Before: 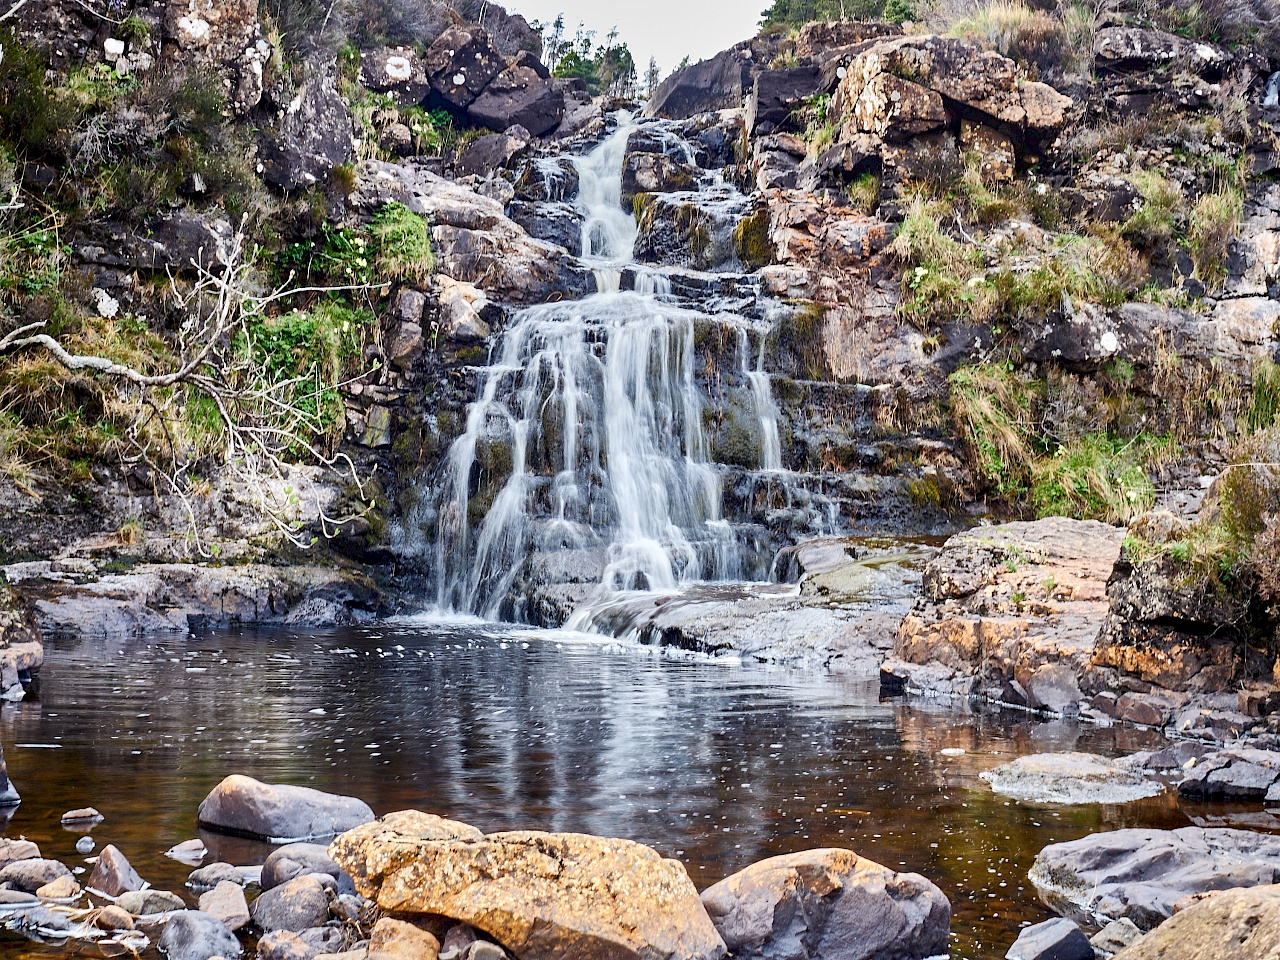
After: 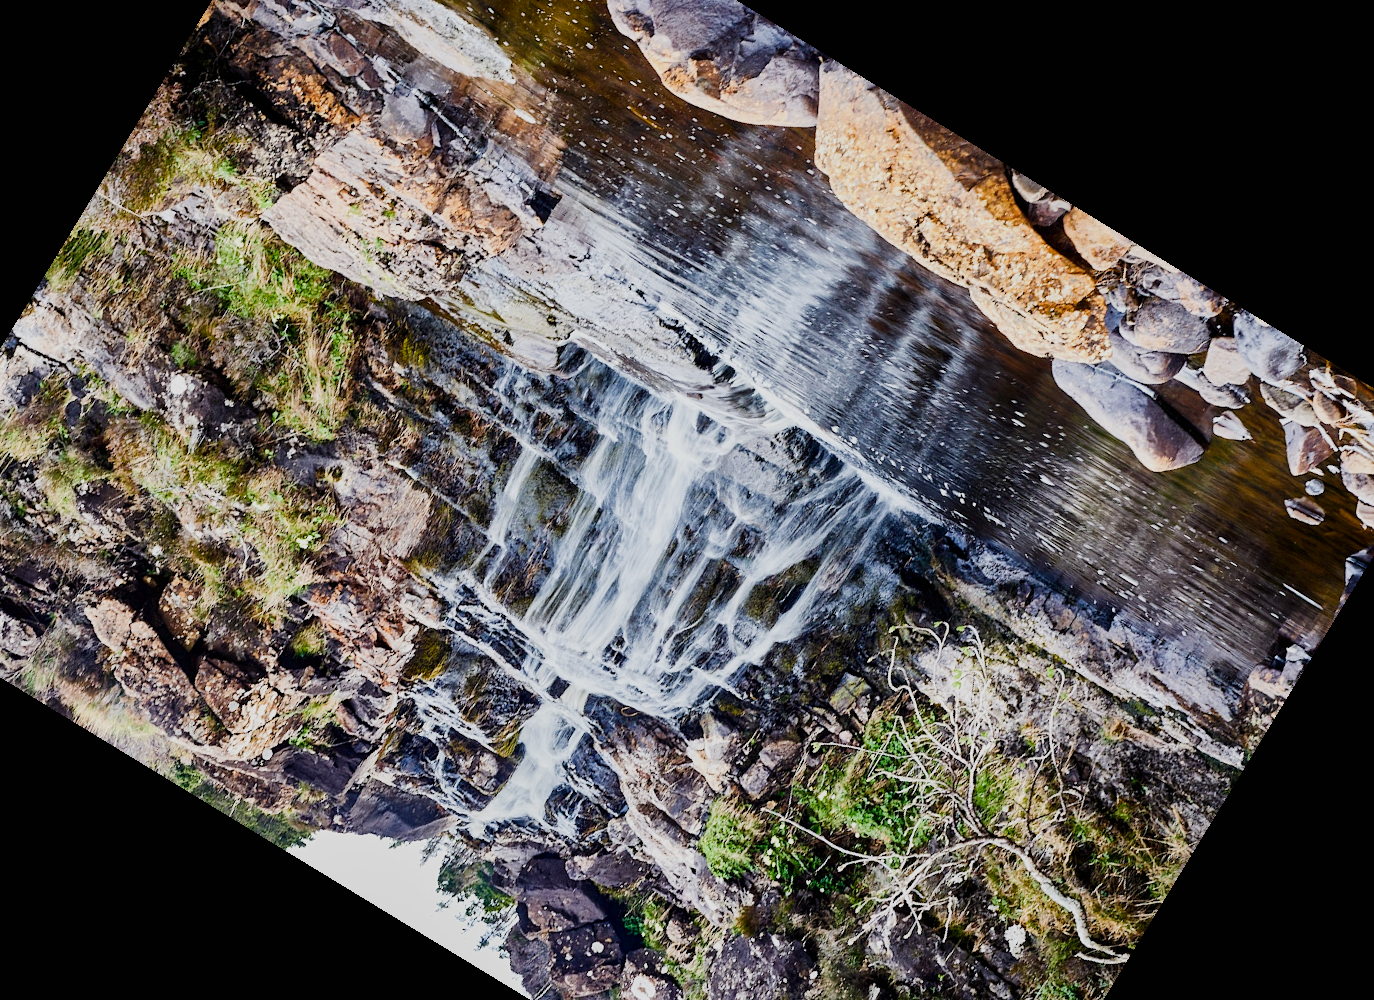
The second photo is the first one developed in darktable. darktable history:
sigmoid: on, module defaults
crop and rotate: angle 148.68°, left 9.111%, top 15.603%, right 4.588%, bottom 17.041%
